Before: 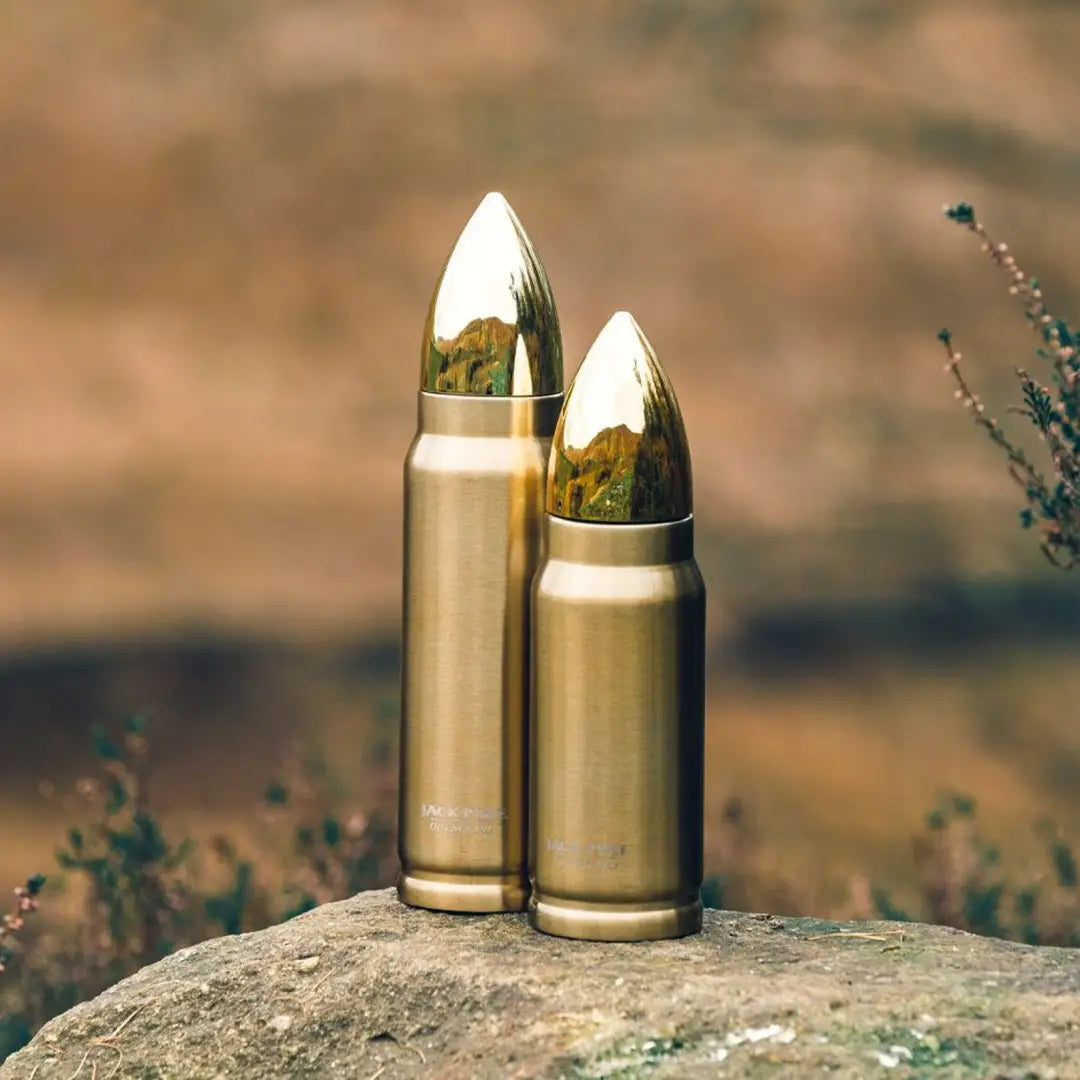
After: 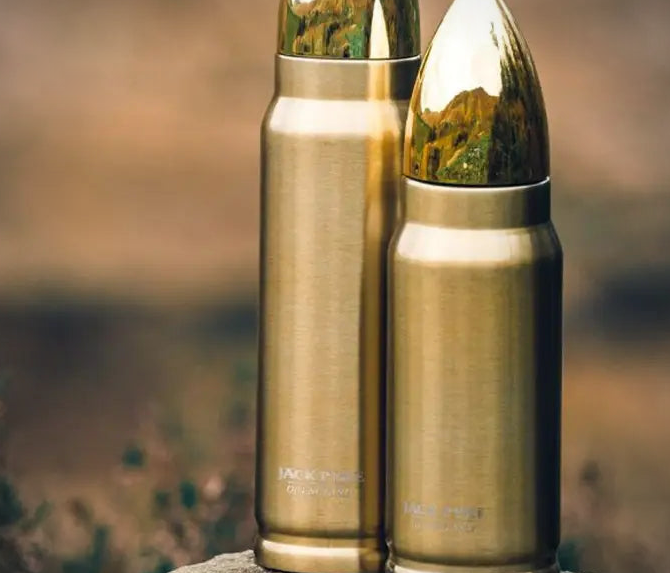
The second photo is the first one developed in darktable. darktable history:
crop: left 13.312%, top 31.28%, right 24.627%, bottom 15.582%
vignetting: fall-off radius 60.92%
